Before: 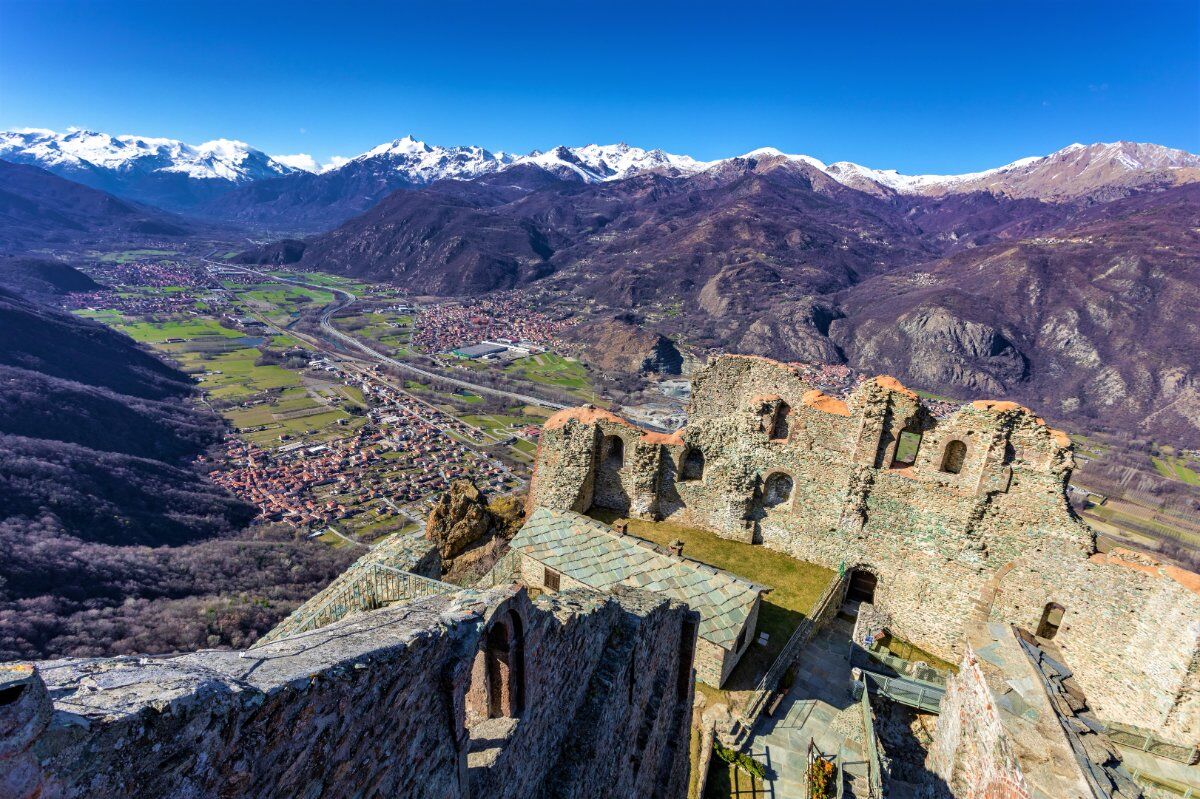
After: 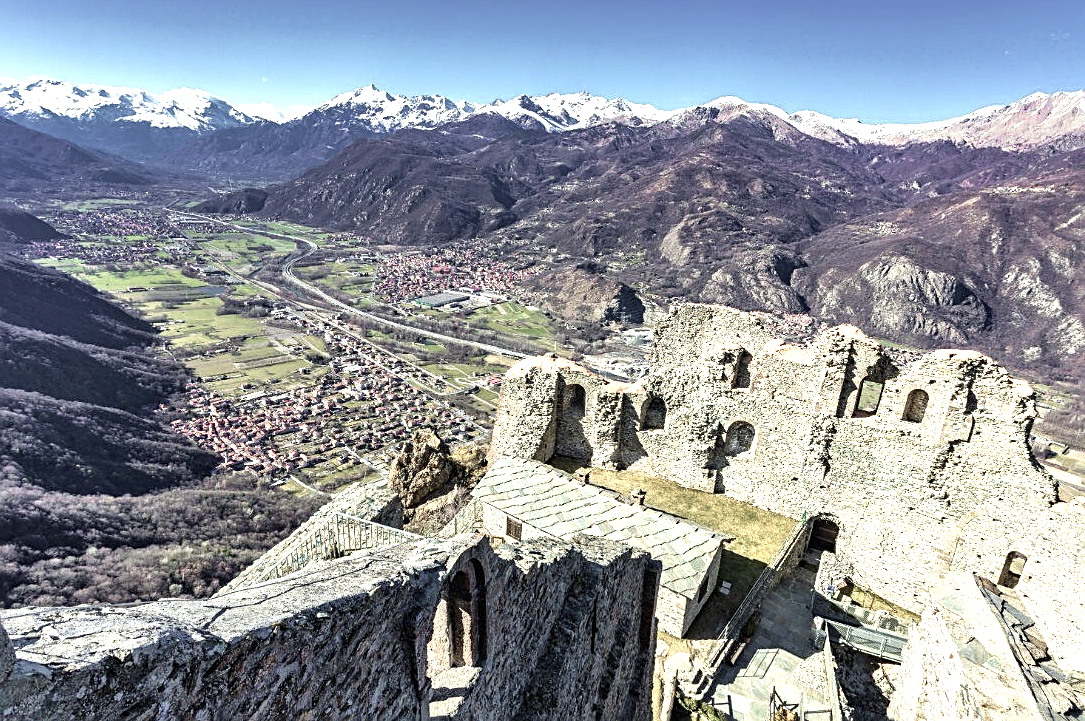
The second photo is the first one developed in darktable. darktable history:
sharpen: on, module defaults
shadows and highlights: shadows 75.45, highlights -25.18, soften with gaussian
color zones: curves: ch0 [(0, 0.6) (0.129, 0.585) (0.193, 0.596) (0.429, 0.5) (0.571, 0.5) (0.714, 0.5) (0.857, 0.5) (1, 0.6)]; ch1 [(0, 0.453) (0.112, 0.245) (0.213, 0.252) (0.429, 0.233) (0.571, 0.231) (0.683, 0.242) (0.857, 0.296) (1, 0.453)]
exposure: black level correction 0, exposure 0.895 EV, compensate highlight preservation false
crop: left 3.237%, top 6.44%, right 6.318%, bottom 3.311%
color correction: highlights a* -5.87, highlights b* 11.29
tone equalizer: mask exposure compensation -0.514 EV
